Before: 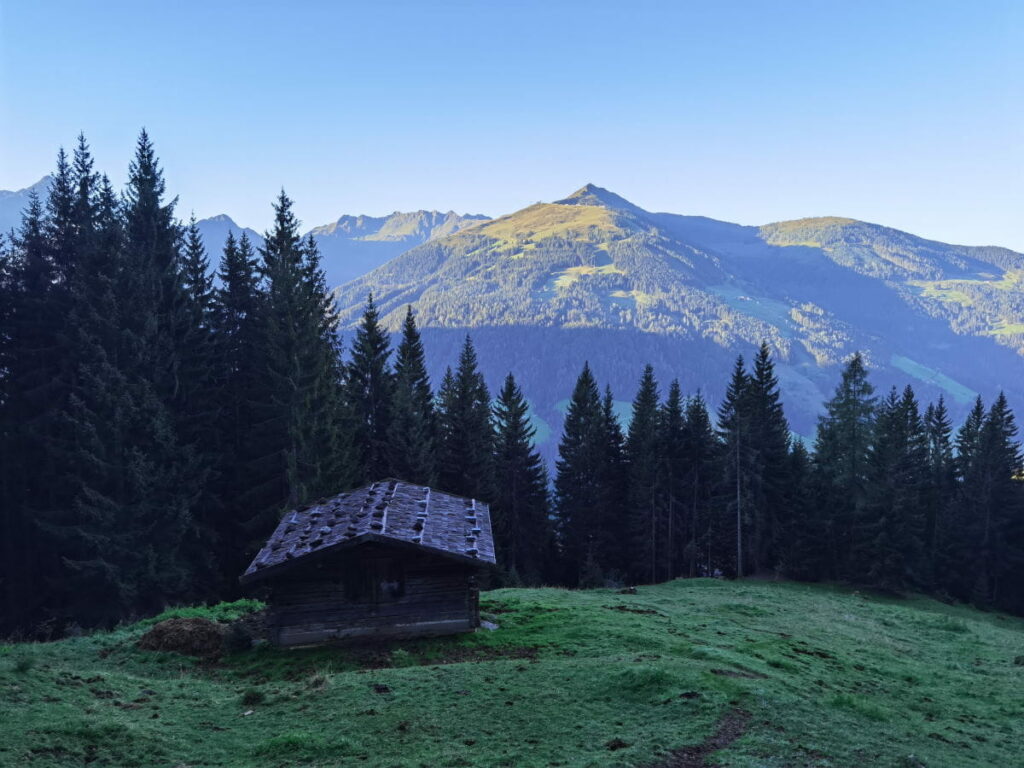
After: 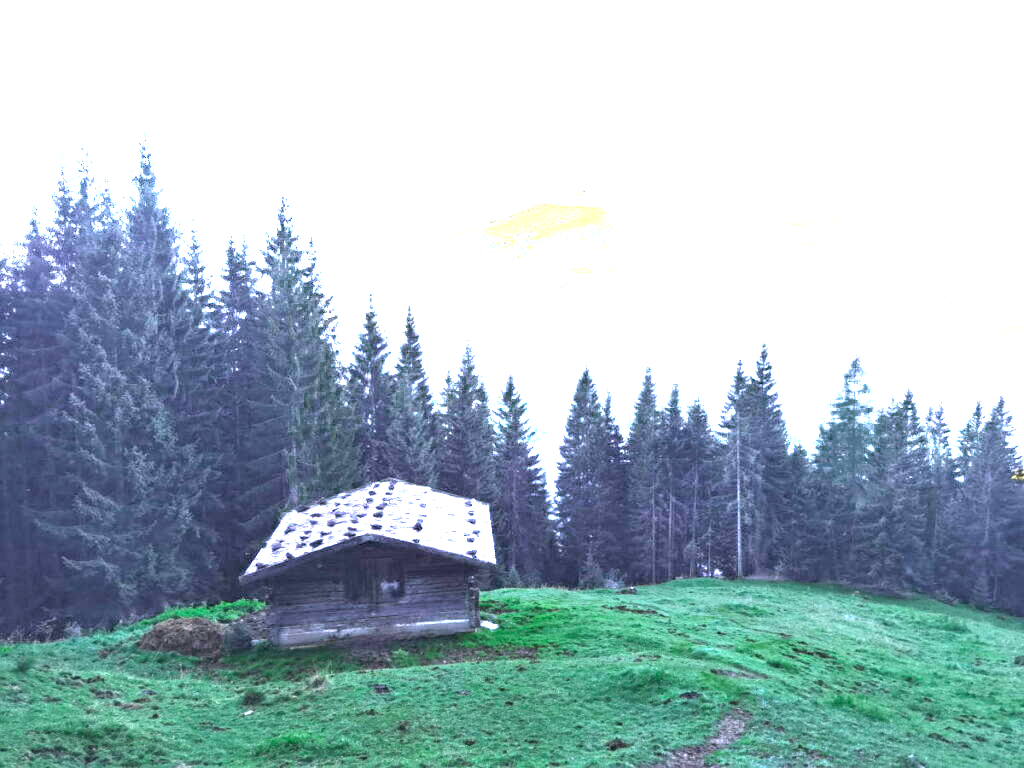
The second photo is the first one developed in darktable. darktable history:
color zones: curves: ch0 [(0.203, 0.433) (0.607, 0.517) (0.697, 0.696) (0.705, 0.897)]
exposure: exposure 1.991 EV, compensate highlight preservation false
contrast brightness saturation: brightness 0.094, saturation 0.191
